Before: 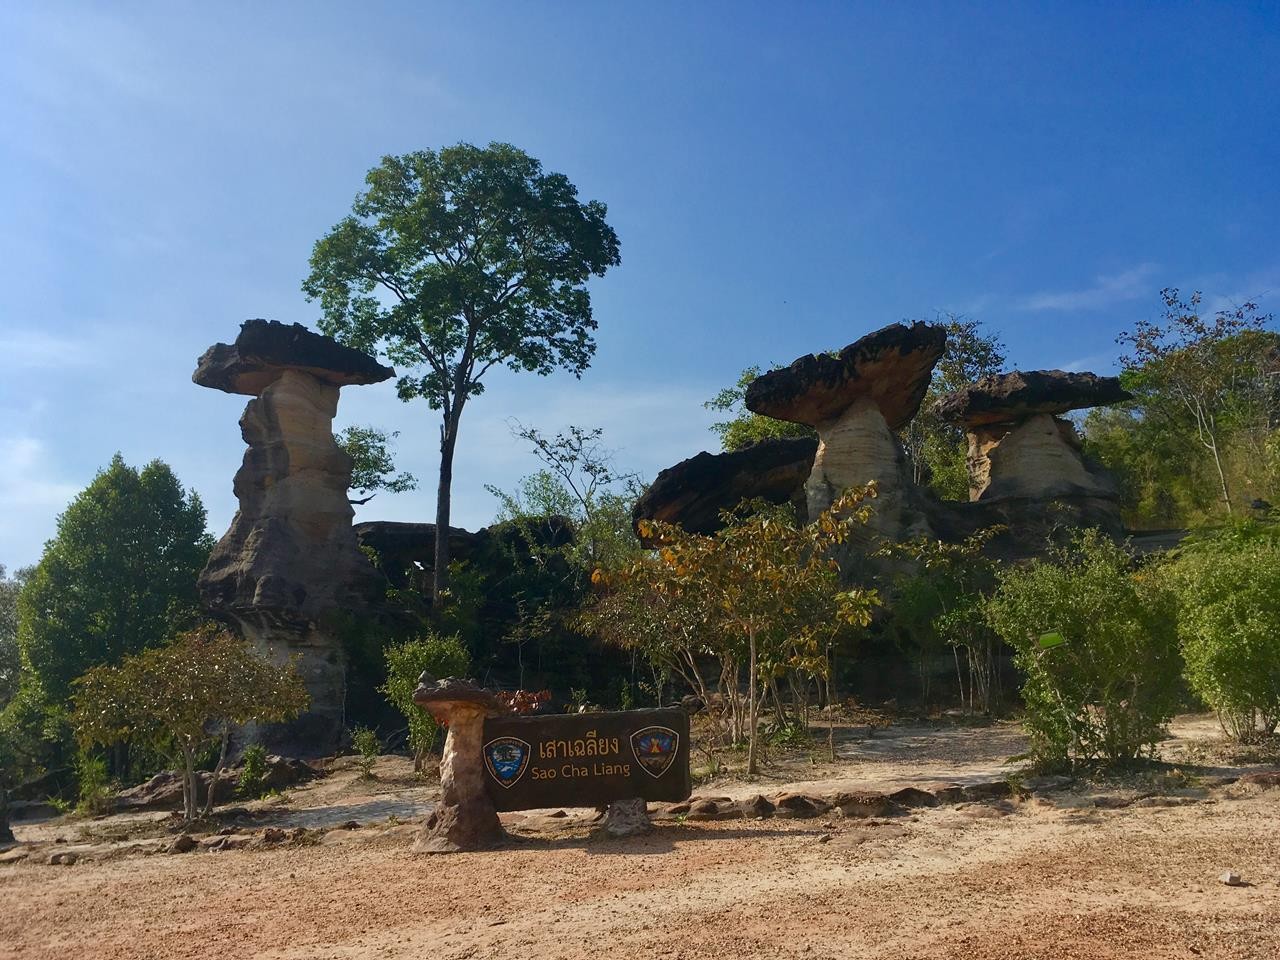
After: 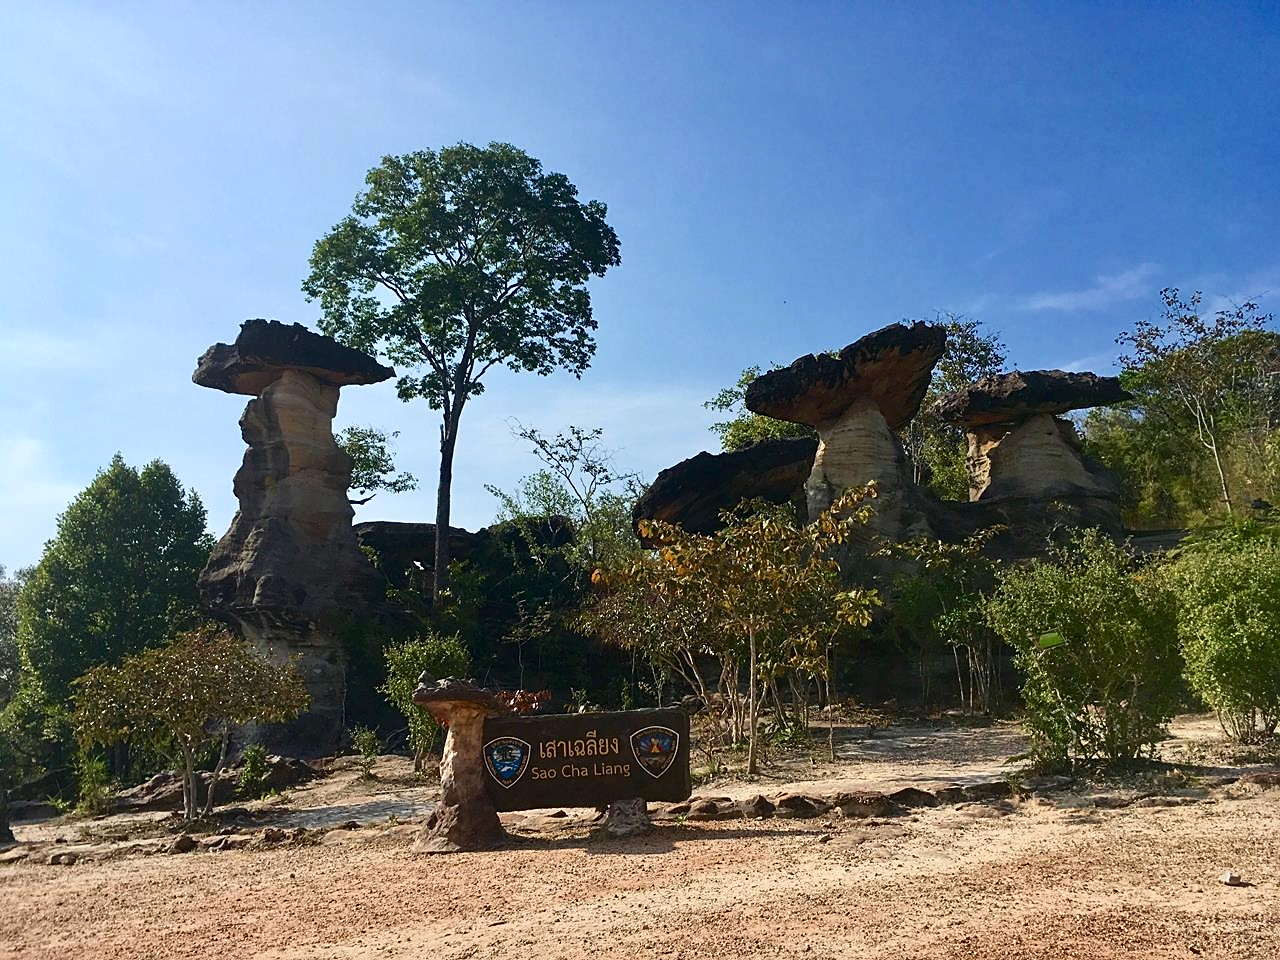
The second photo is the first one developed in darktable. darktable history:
contrast brightness saturation: contrast 0.24, brightness 0.09
sharpen: on, module defaults
